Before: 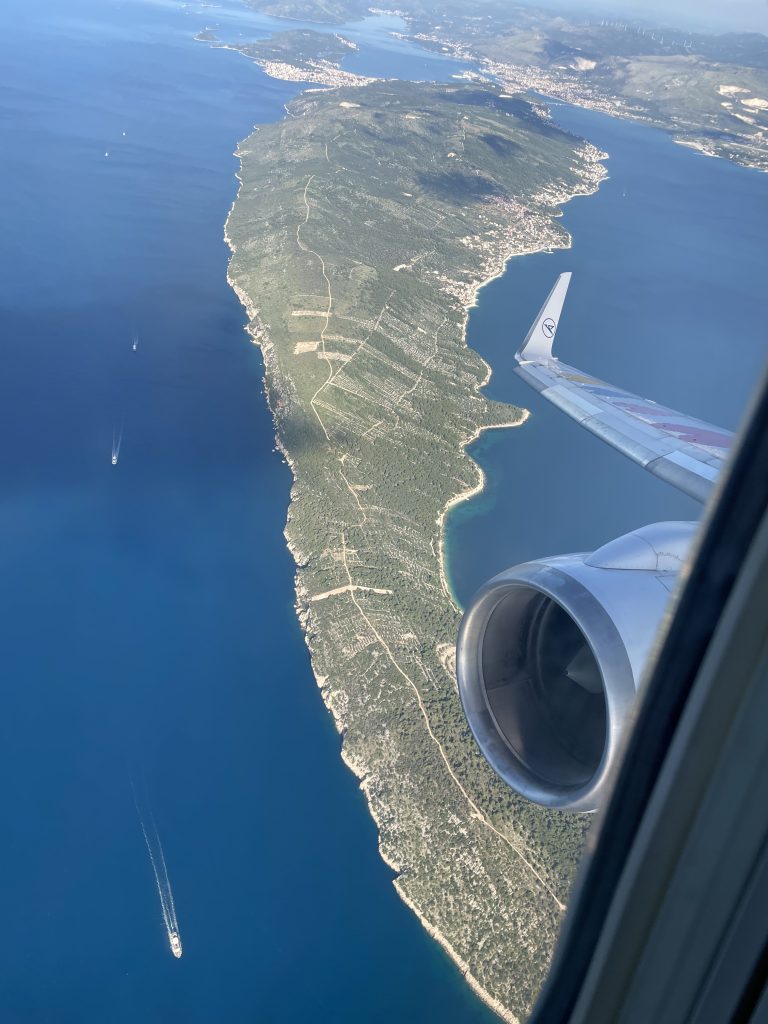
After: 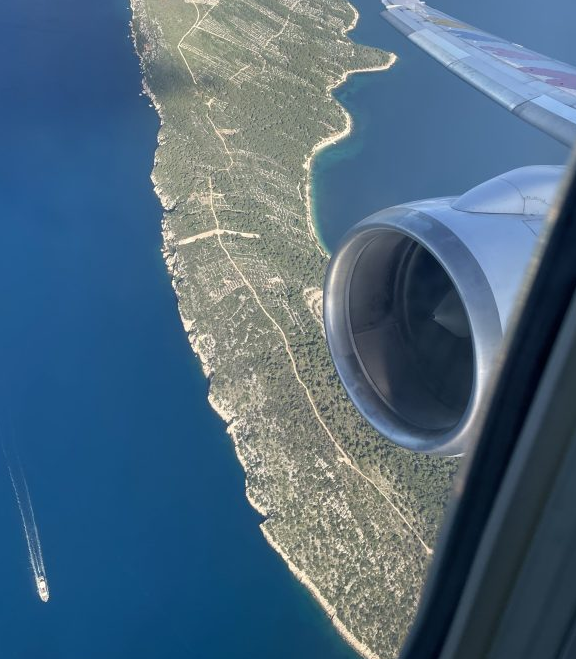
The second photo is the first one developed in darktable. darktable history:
crop and rotate: left 17.336%, top 34.8%, right 7.566%, bottom 0.777%
